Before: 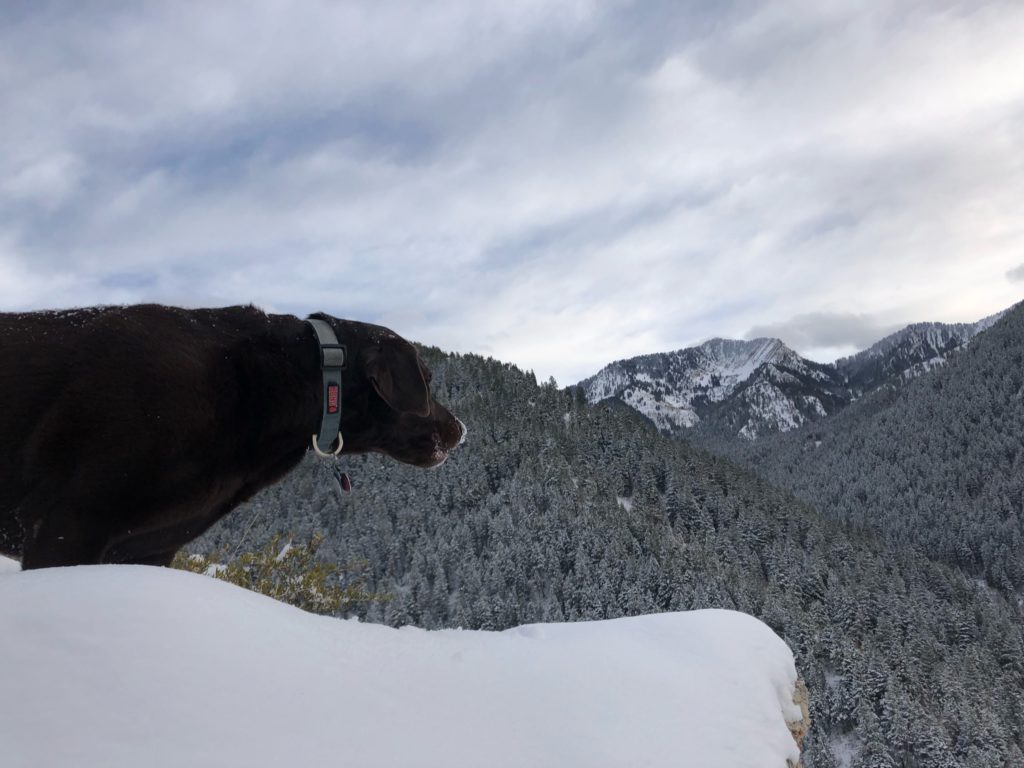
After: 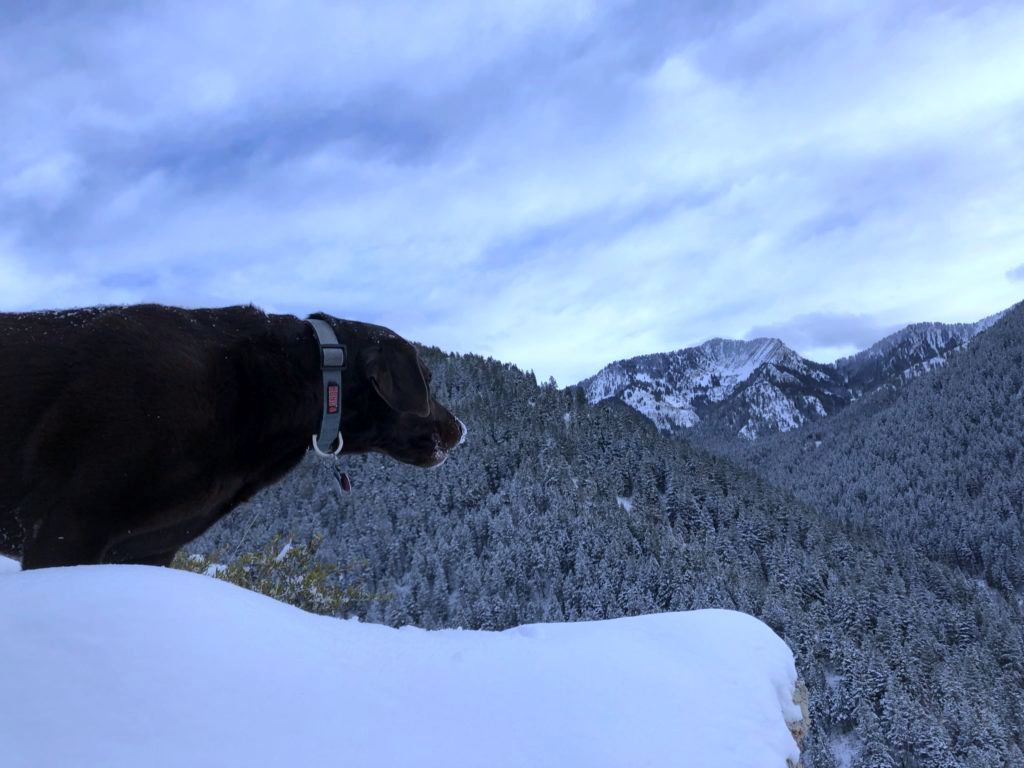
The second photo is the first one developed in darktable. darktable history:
white balance: red 0.871, blue 1.249
local contrast: mode bilateral grid, contrast 20, coarseness 50, detail 120%, midtone range 0.2
